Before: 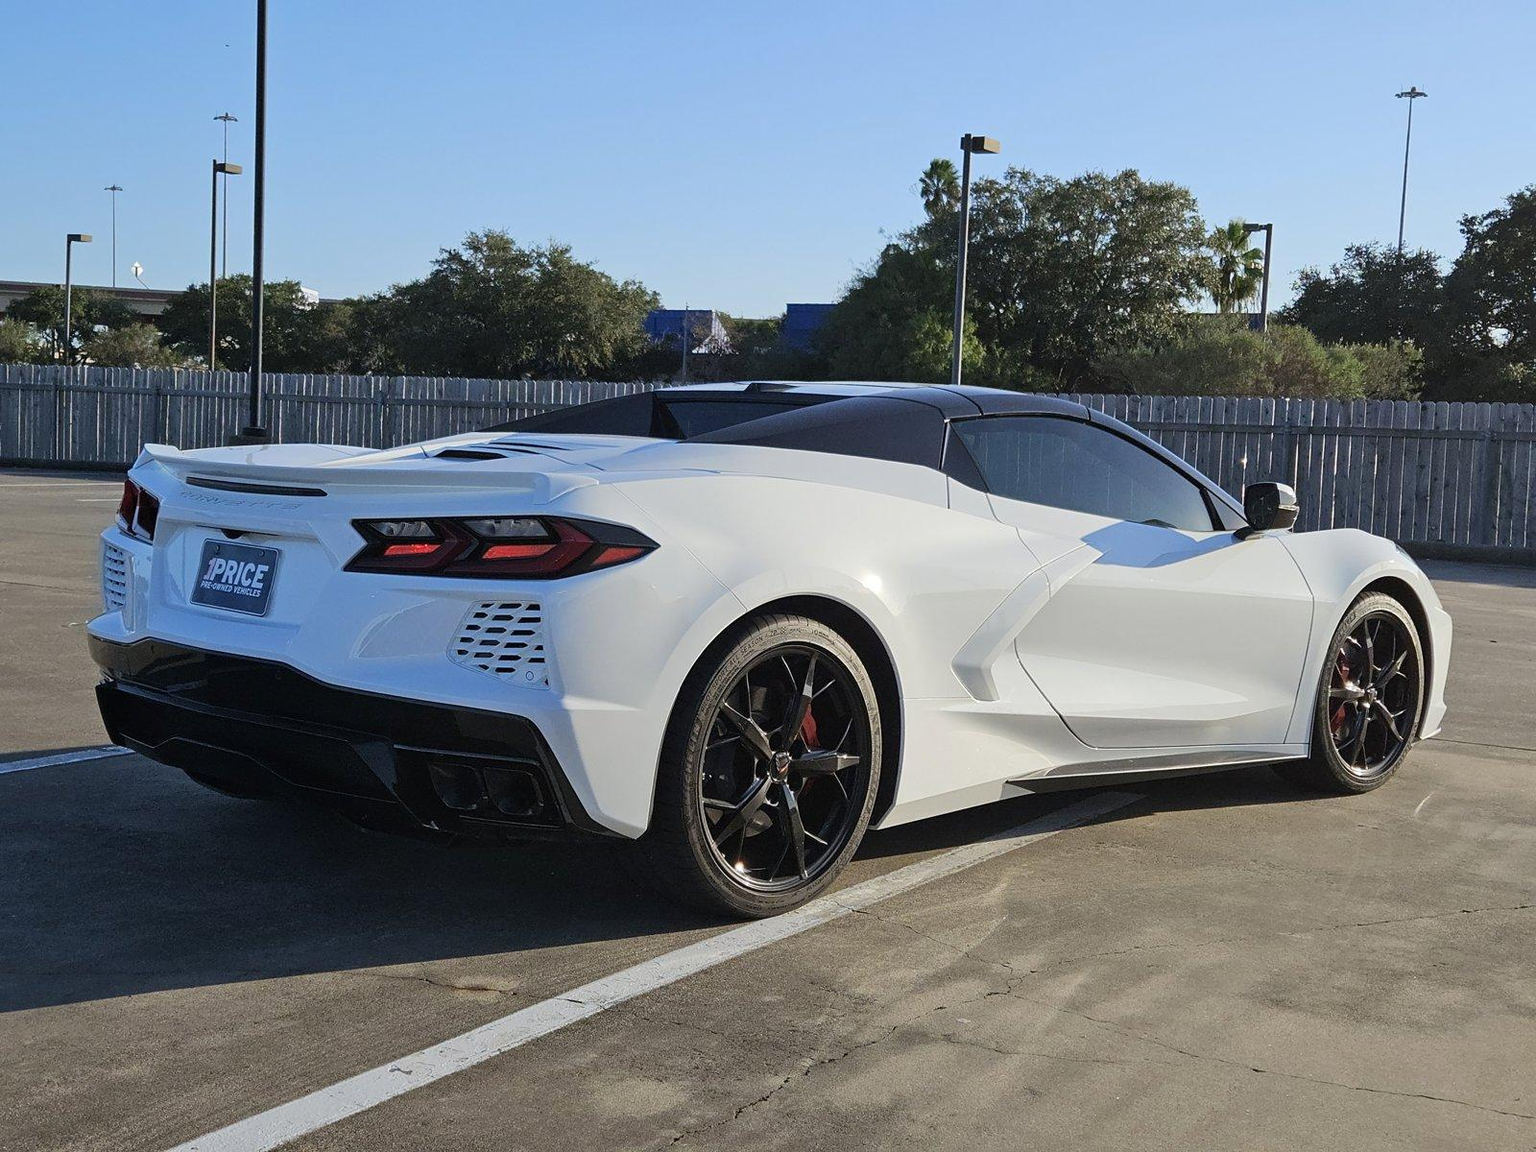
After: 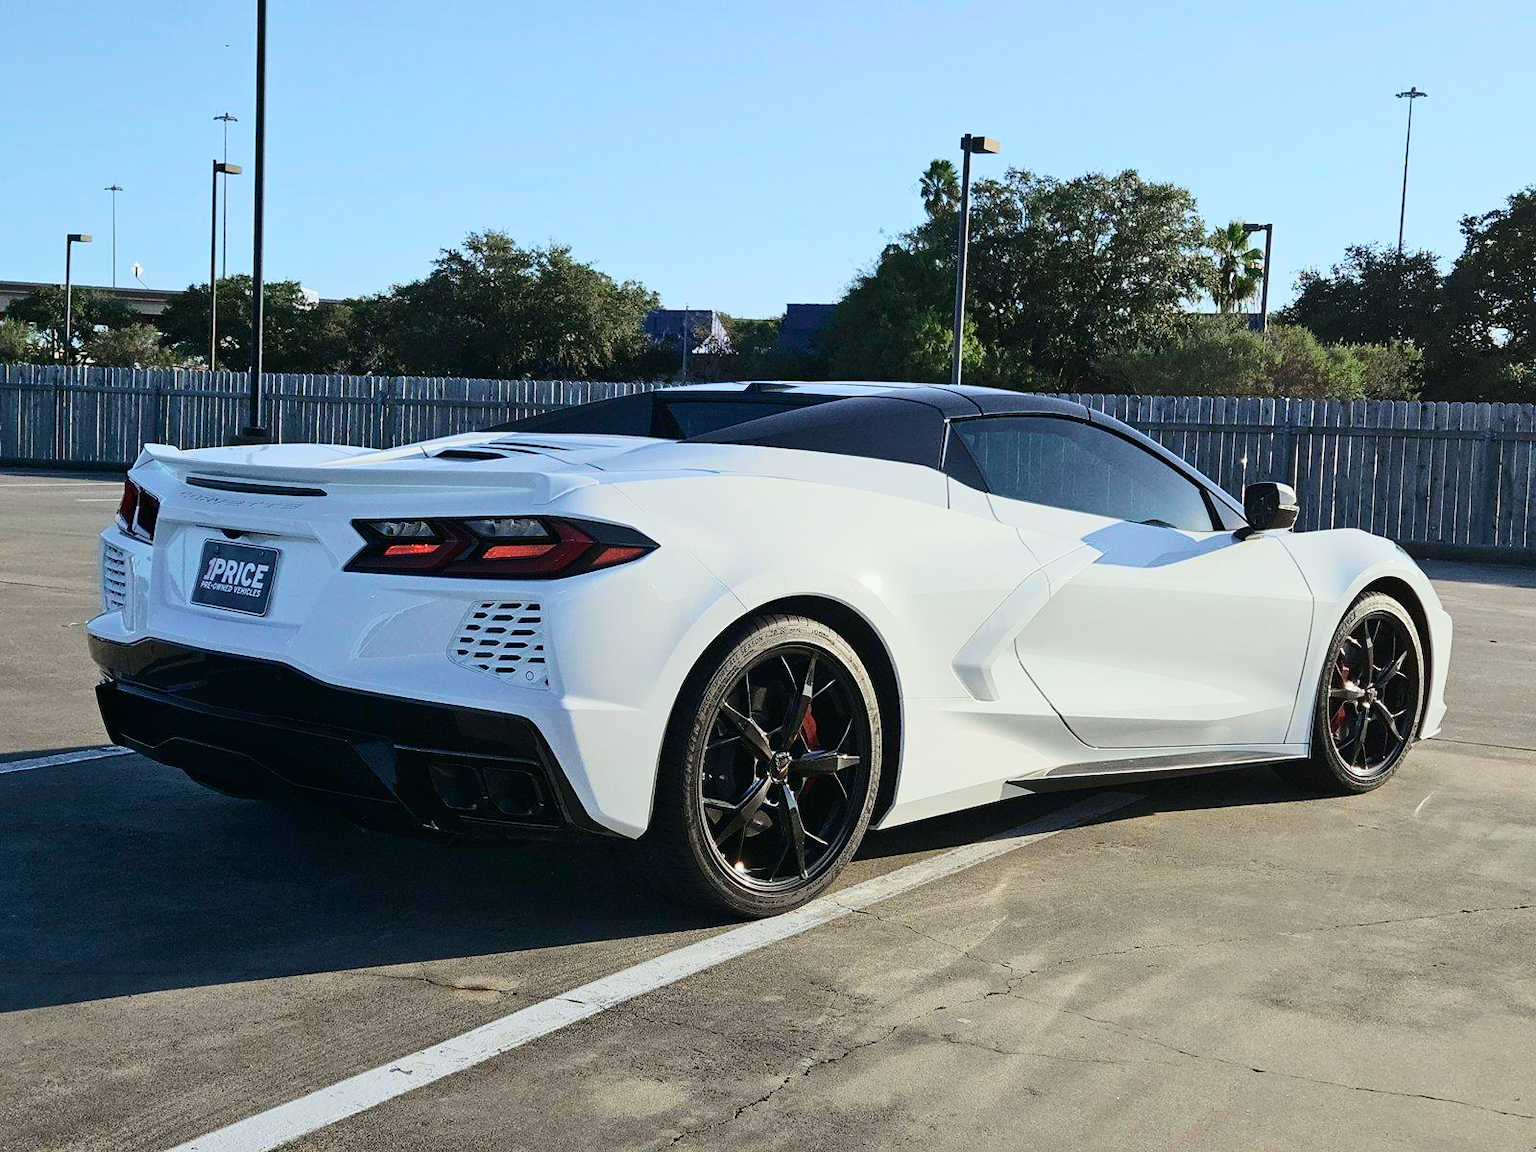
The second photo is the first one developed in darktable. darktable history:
tone curve: curves: ch0 [(0, 0) (0.114, 0.083) (0.303, 0.285) (0.447, 0.51) (0.602, 0.697) (0.772, 0.866) (0.999, 0.978)]; ch1 [(0, 0) (0.389, 0.352) (0.458, 0.433) (0.486, 0.474) (0.509, 0.505) (0.535, 0.528) (0.57, 0.579) (0.696, 0.706) (1, 1)]; ch2 [(0, 0) (0.369, 0.388) (0.449, 0.431) (0.501, 0.5) (0.528, 0.527) (0.589, 0.608) (0.697, 0.721) (1, 1)], color space Lab, independent channels, preserve colors none
